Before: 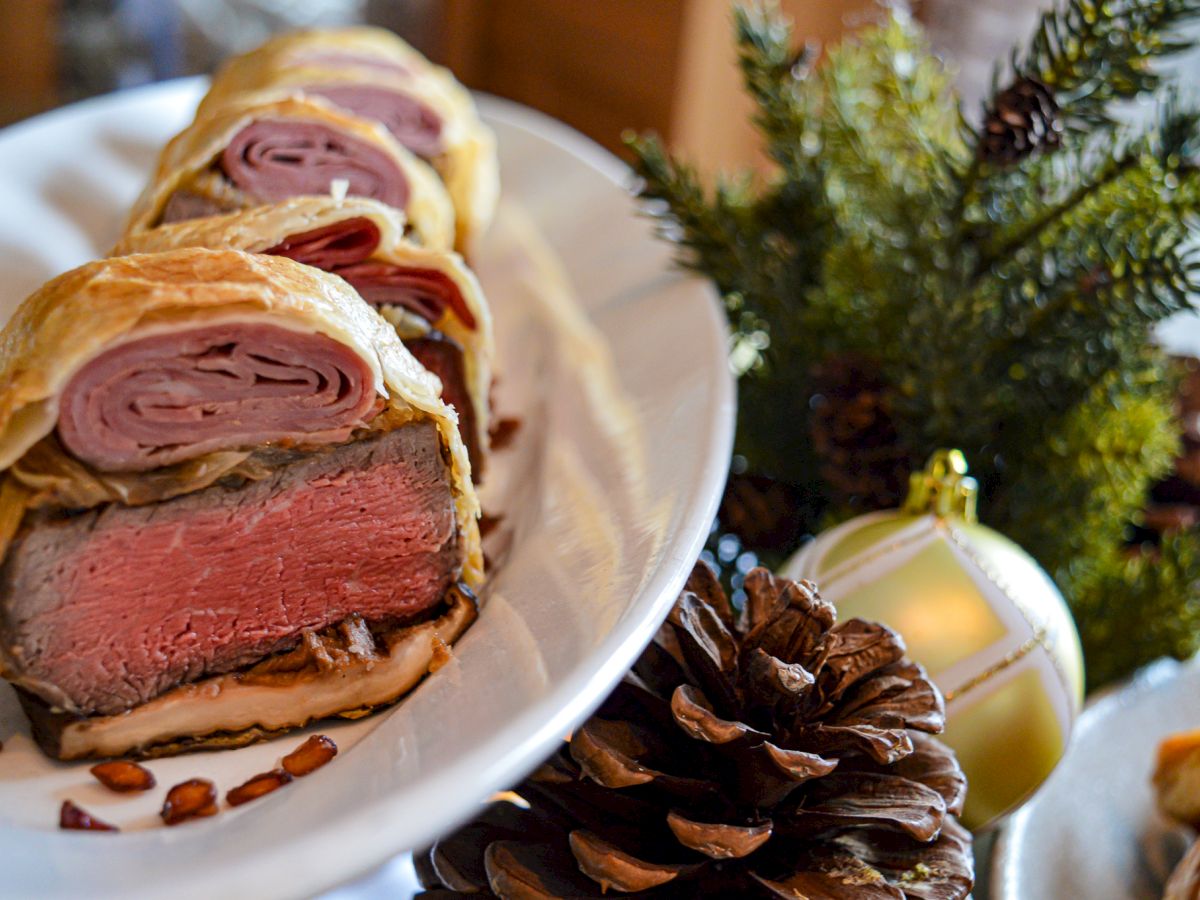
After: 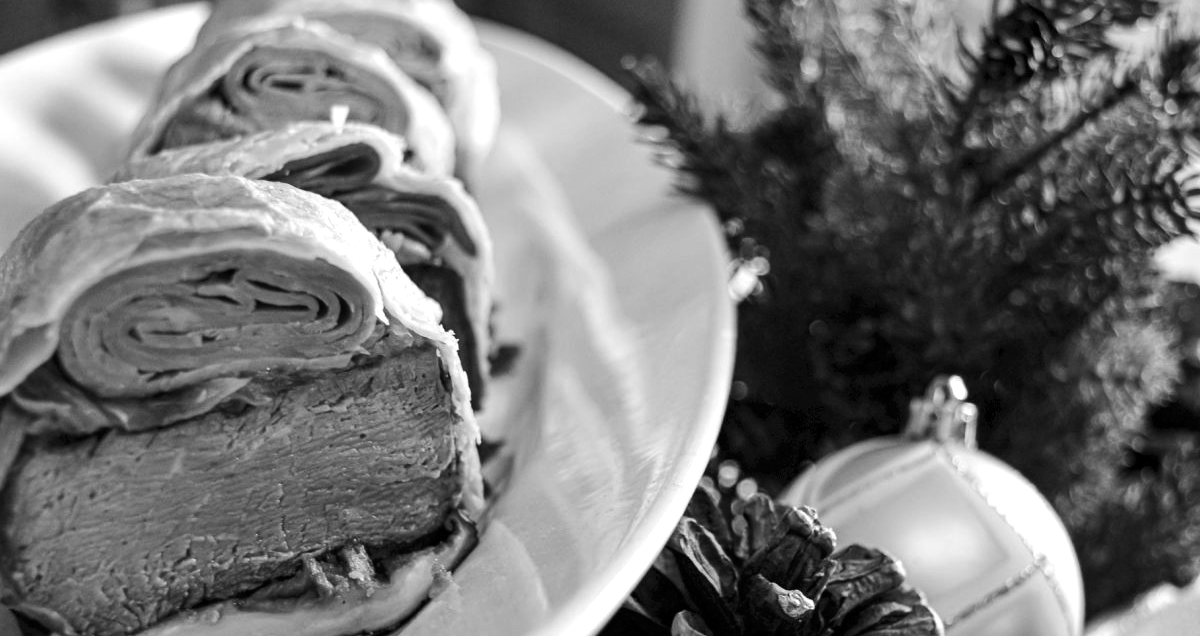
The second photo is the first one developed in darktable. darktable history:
crop and rotate: top 8.293%, bottom 20.996%
tone equalizer: -8 EV -0.417 EV, -7 EV -0.389 EV, -6 EV -0.333 EV, -5 EV -0.222 EV, -3 EV 0.222 EV, -2 EV 0.333 EV, -1 EV 0.389 EV, +0 EV 0.417 EV, edges refinement/feathering 500, mask exposure compensation -1.57 EV, preserve details no
contrast brightness saturation: saturation -1
